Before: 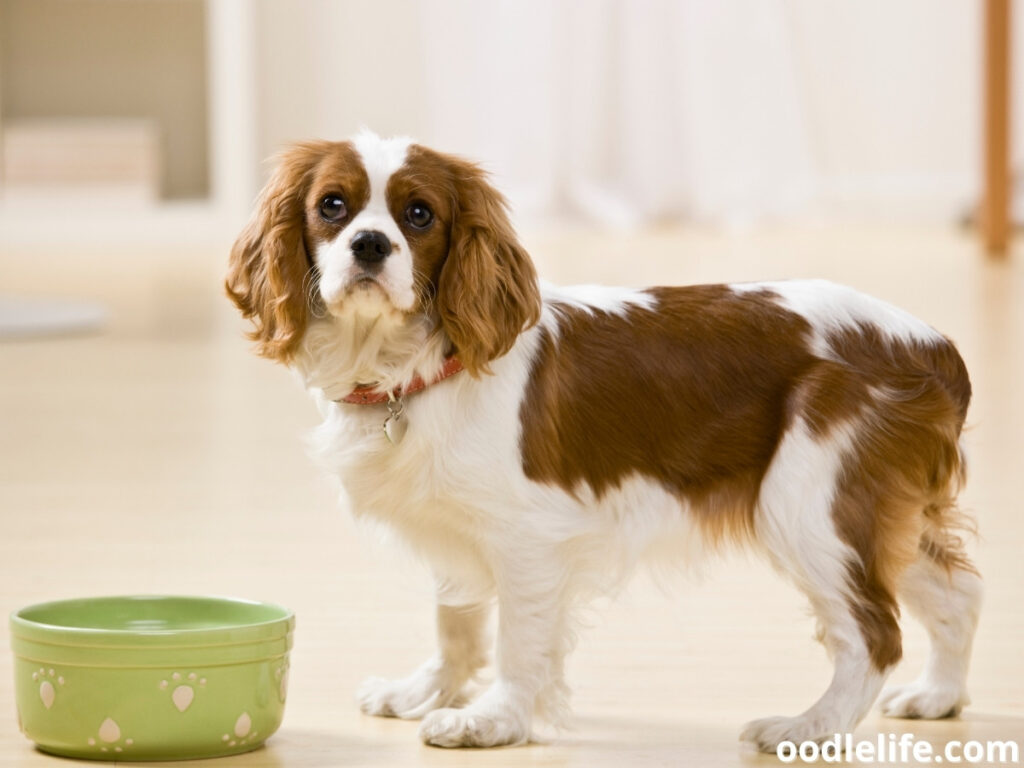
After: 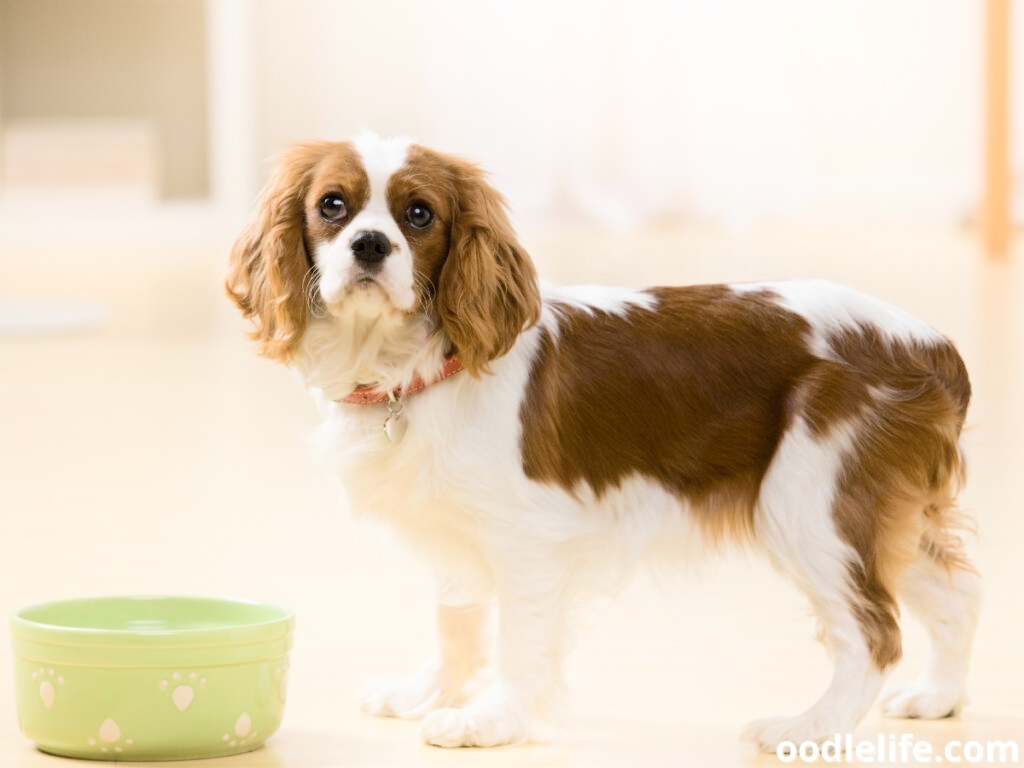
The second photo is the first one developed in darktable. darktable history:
shadows and highlights: highlights 72.02, soften with gaussian
